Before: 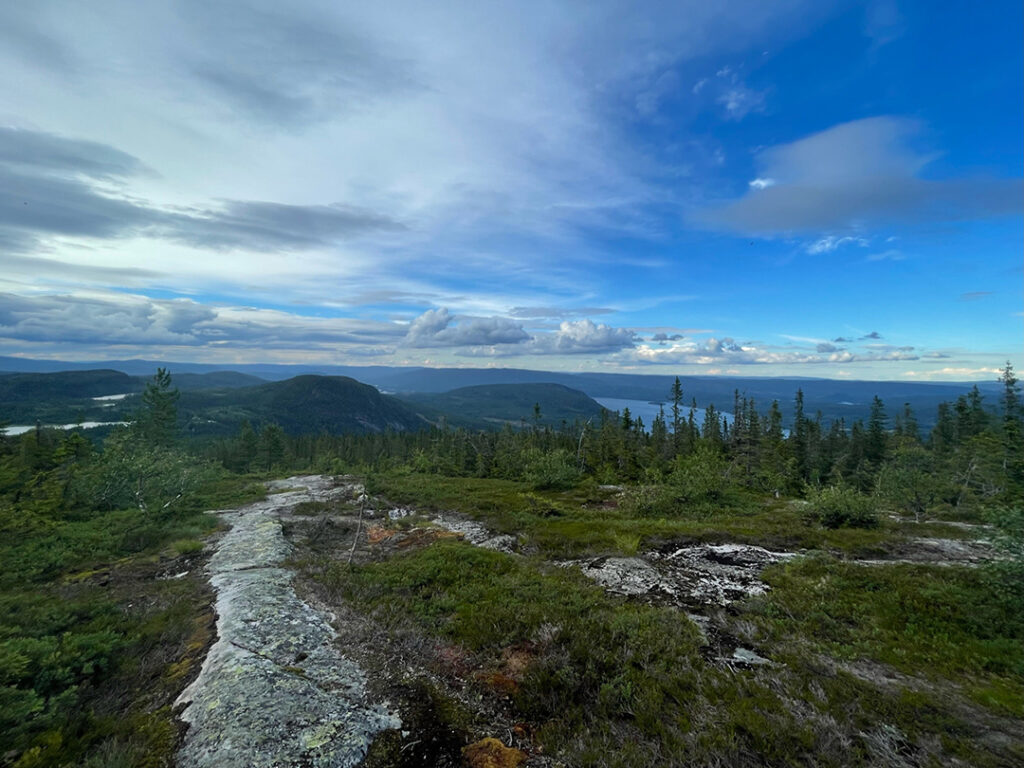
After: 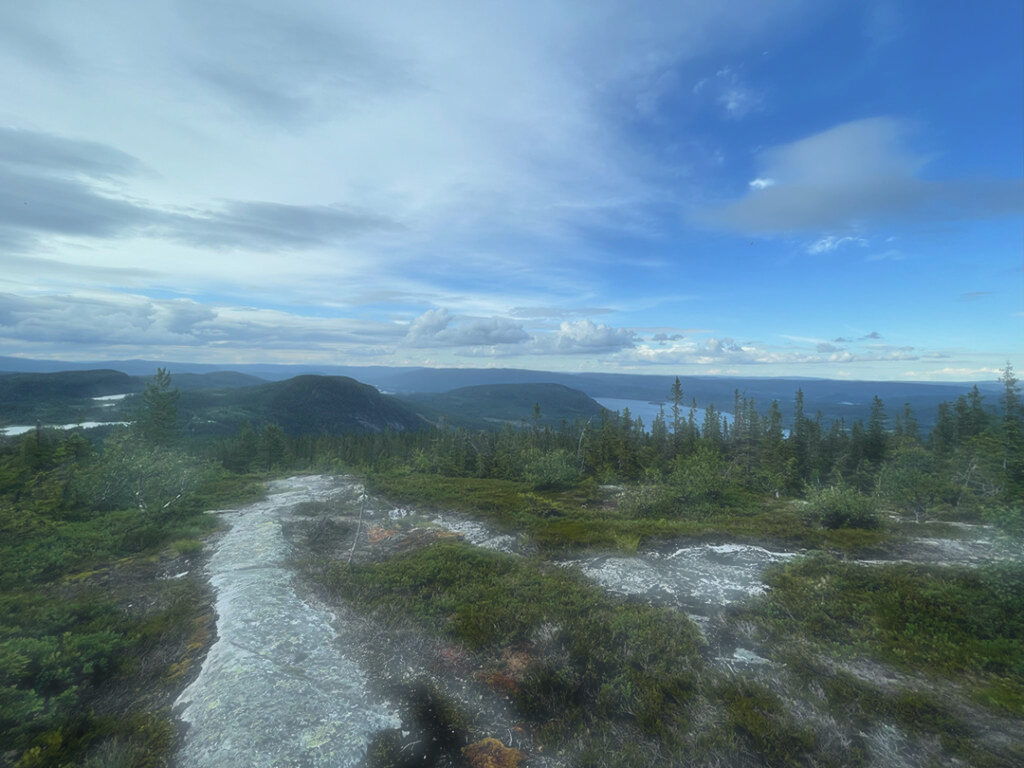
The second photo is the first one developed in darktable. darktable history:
velvia: strength 15%
haze removal: strength -0.9, distance 0.225, compatibility mode true, adaptive false
